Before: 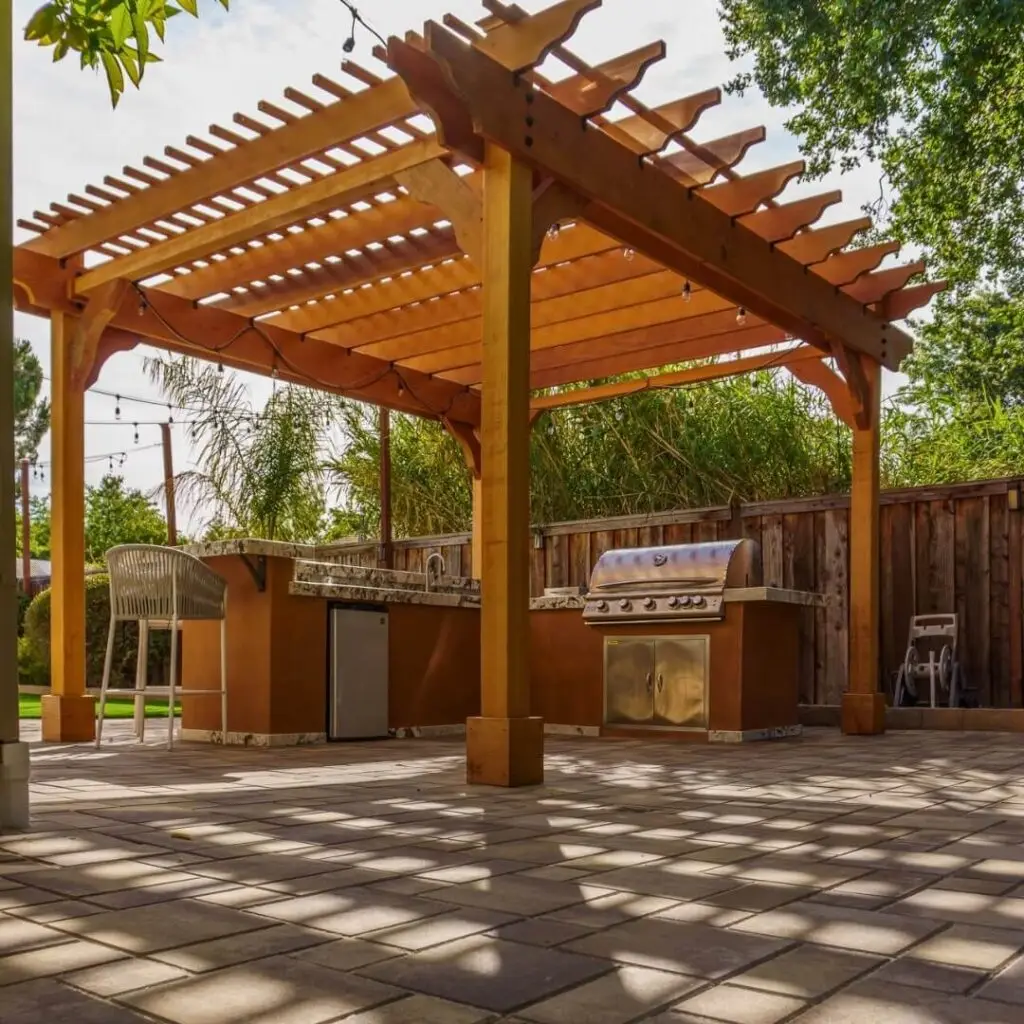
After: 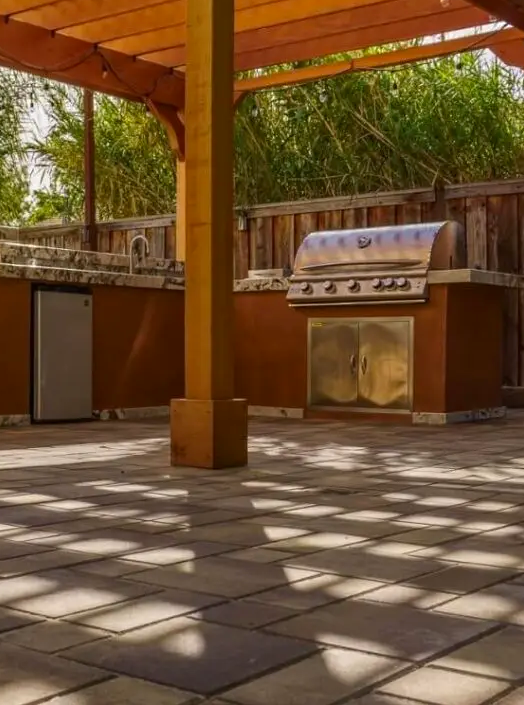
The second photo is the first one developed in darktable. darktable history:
contrast brightness saturation: contrast 0.043, saturation 0.069
crop and rotate: left 28.941%, top 31.107%, right 19.841%
sharpen: radius 5.301, amount 0.314, threshold 26.67
